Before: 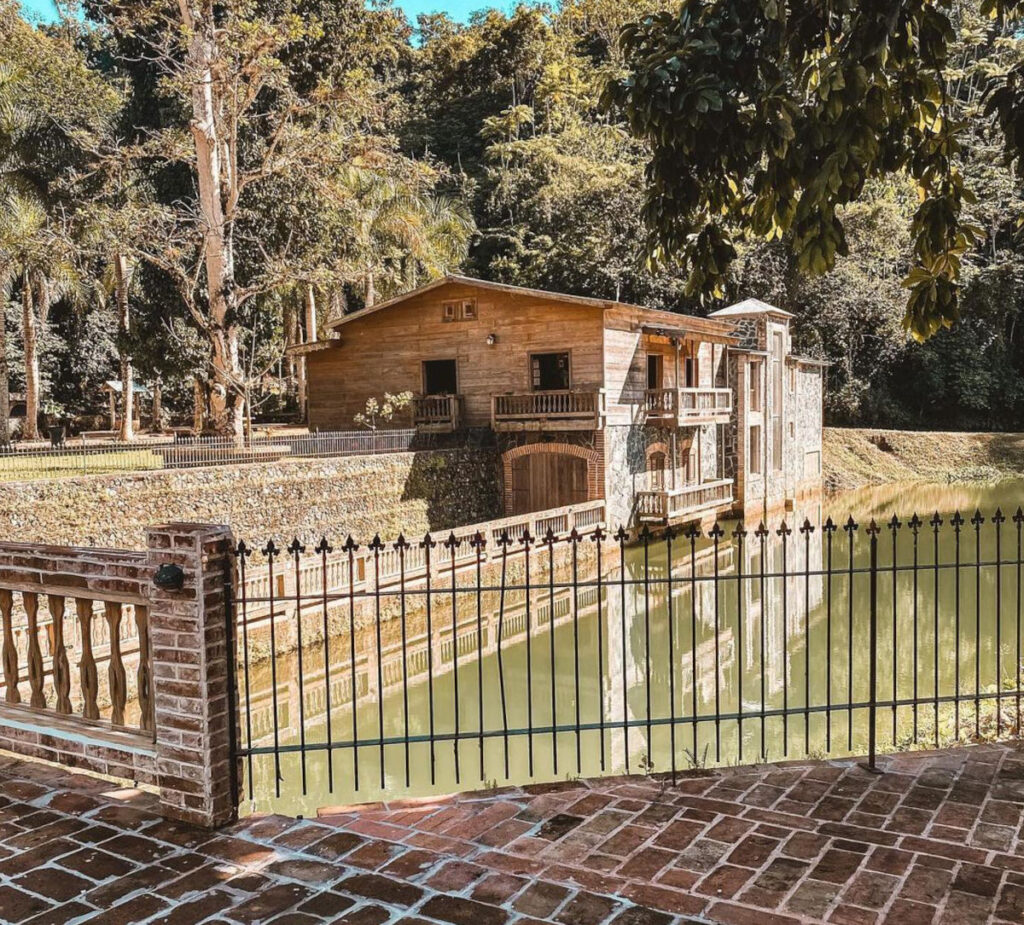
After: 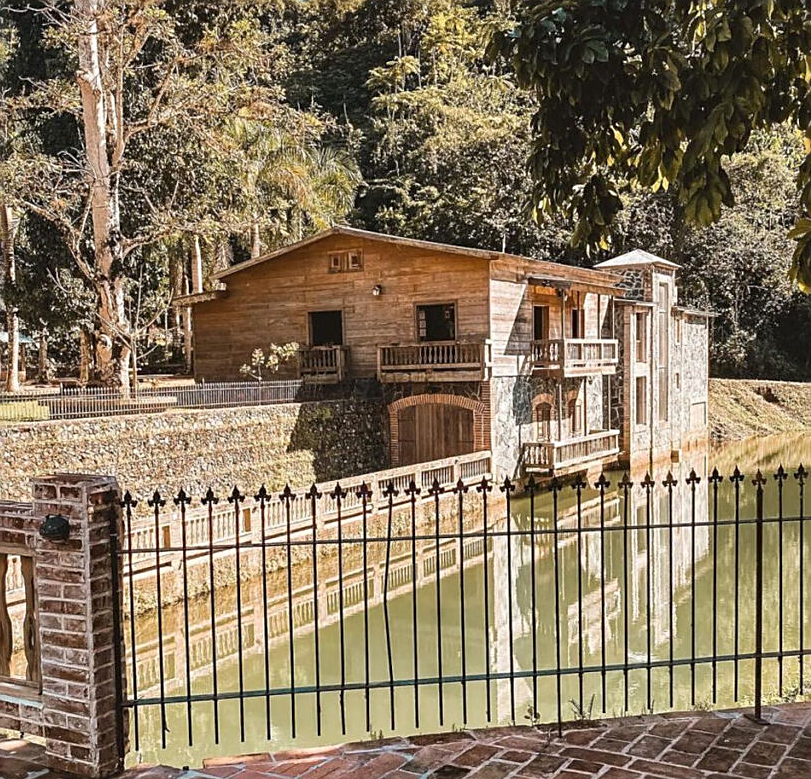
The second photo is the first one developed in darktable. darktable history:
crop: left 11.225%, top 5.381%, right 9.565%, bottom 10.314%
sharpen: on, module defaults
